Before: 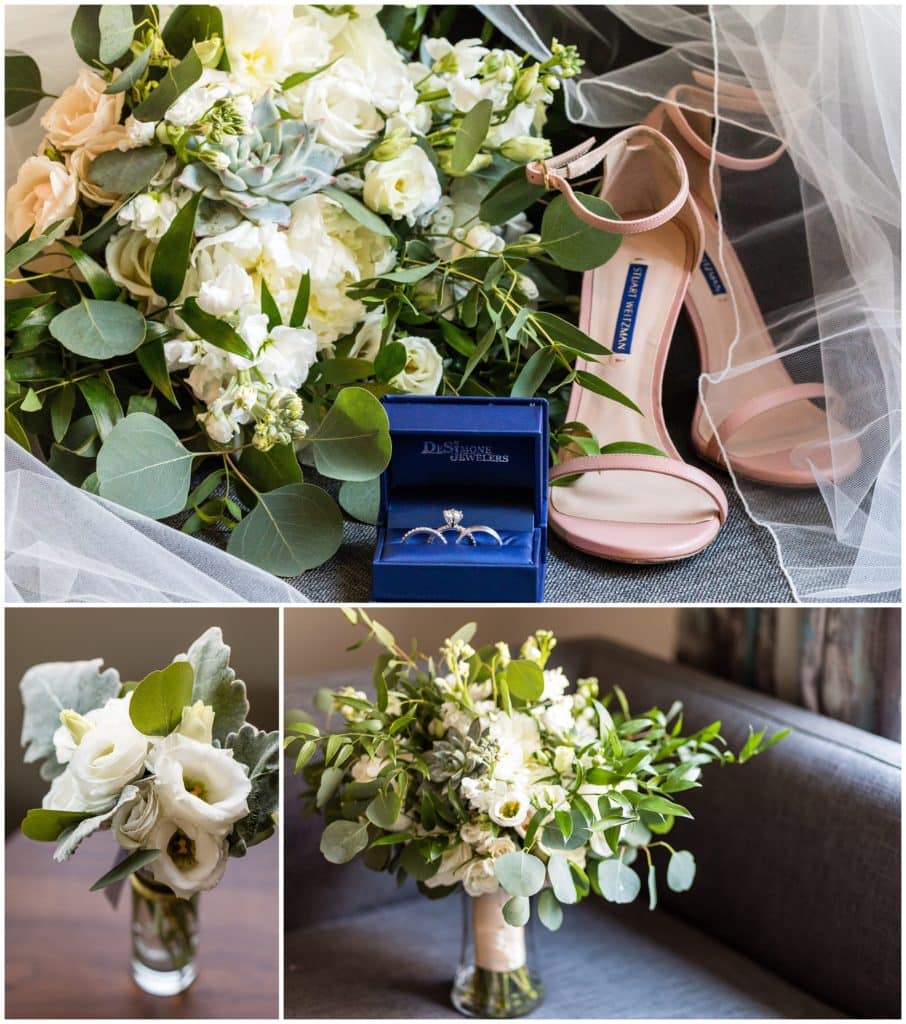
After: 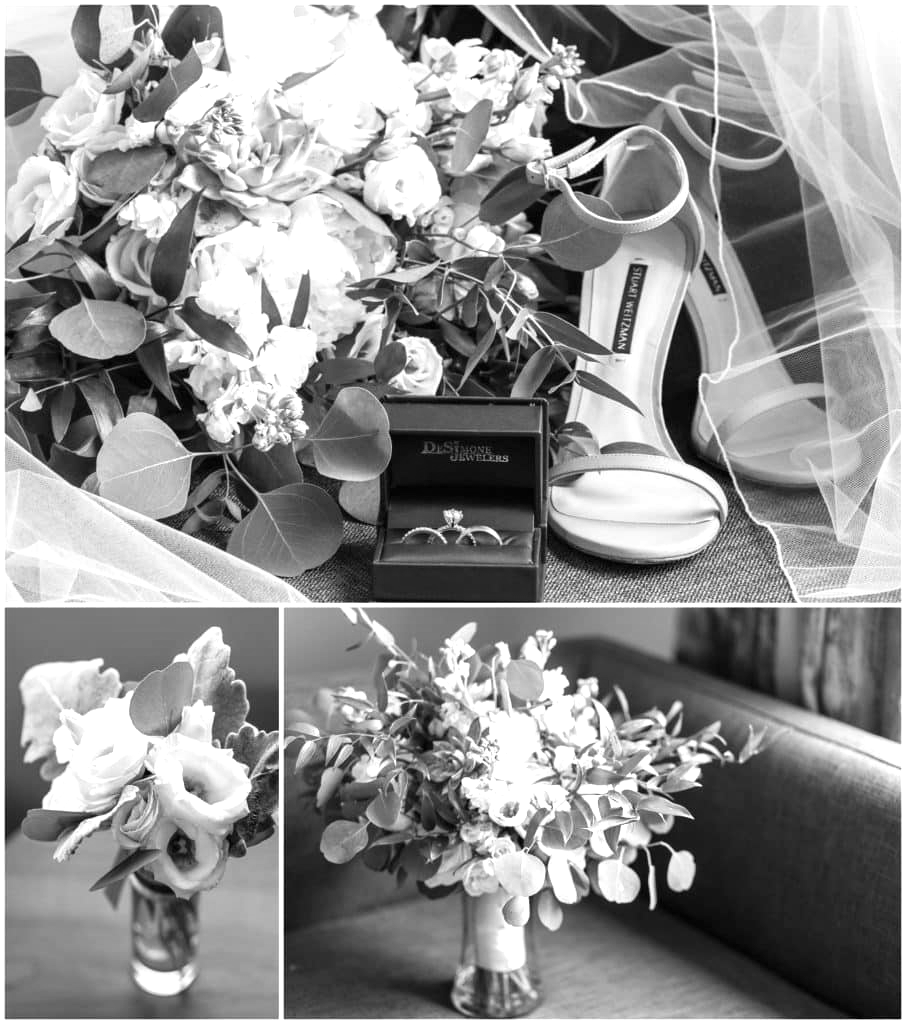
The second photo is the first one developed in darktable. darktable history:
exposure: black level correction 0, exposure 0.7 EV, compensate exposure bias true, compensate highlight preservation false
monochrome: a 30.25, b 92.03
